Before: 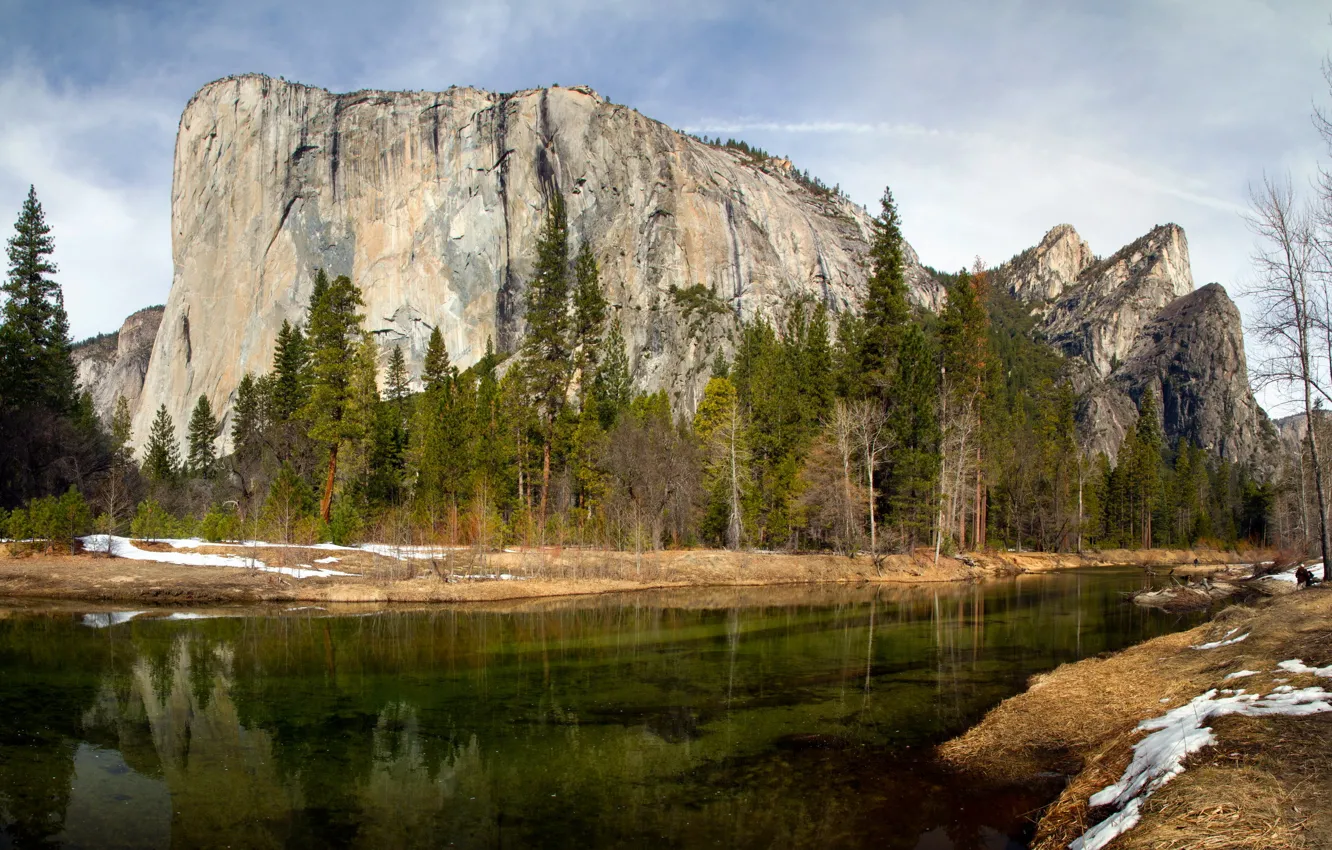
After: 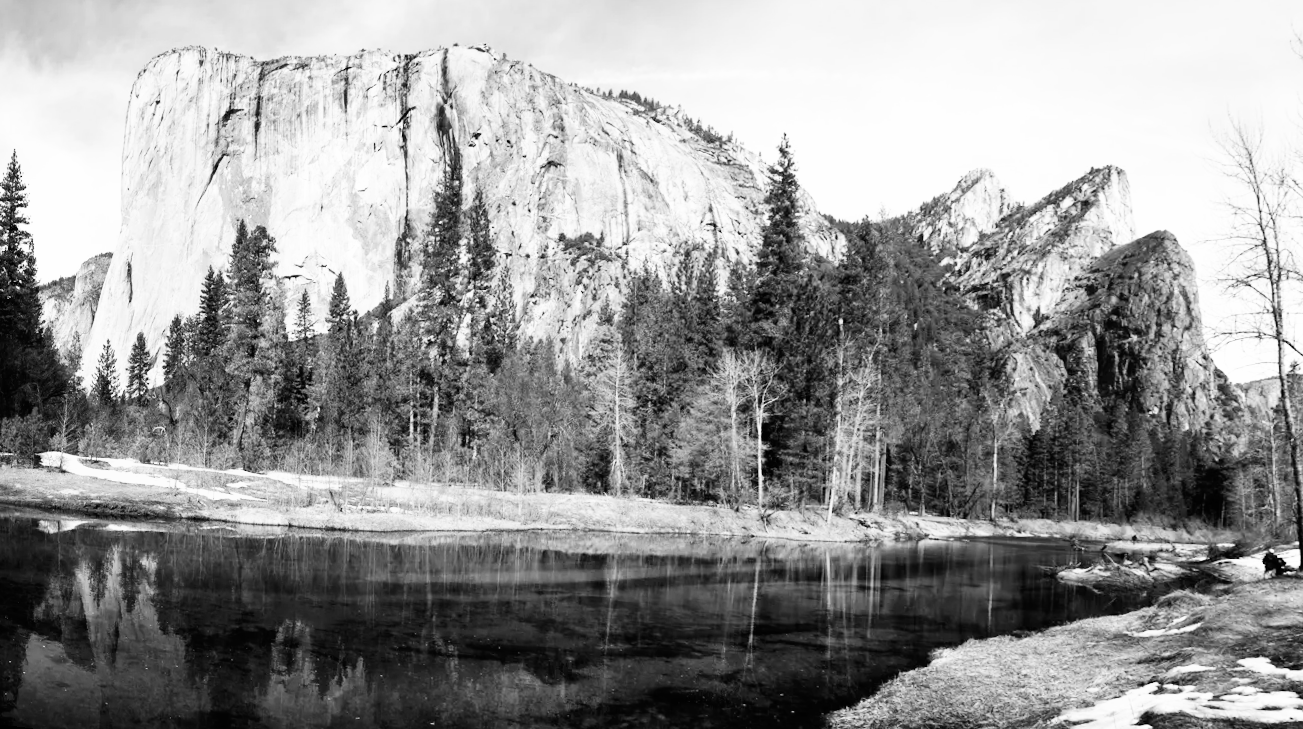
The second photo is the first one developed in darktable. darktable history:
base curve: curves: ch0 [(0, 0) (0.007, 0.004) (0.027, 0.03) (0.046, 0.07) (0.207, 0.54) (0.442, 0.872) (0.673, 0.972) (1, 1)], preserve colors none
monochrome: on, module defaults
exposure: exposure -0.116 EV, compensate exposure bias true, compensate highlight preservation false
rotate and perspective: rotation 1.69°, lens shift (vertical) -0.023, lens shift (horizontal) -0.291, crop left 0.025, crop right 0.988, crop top 0.092, crop bottom 0.842
